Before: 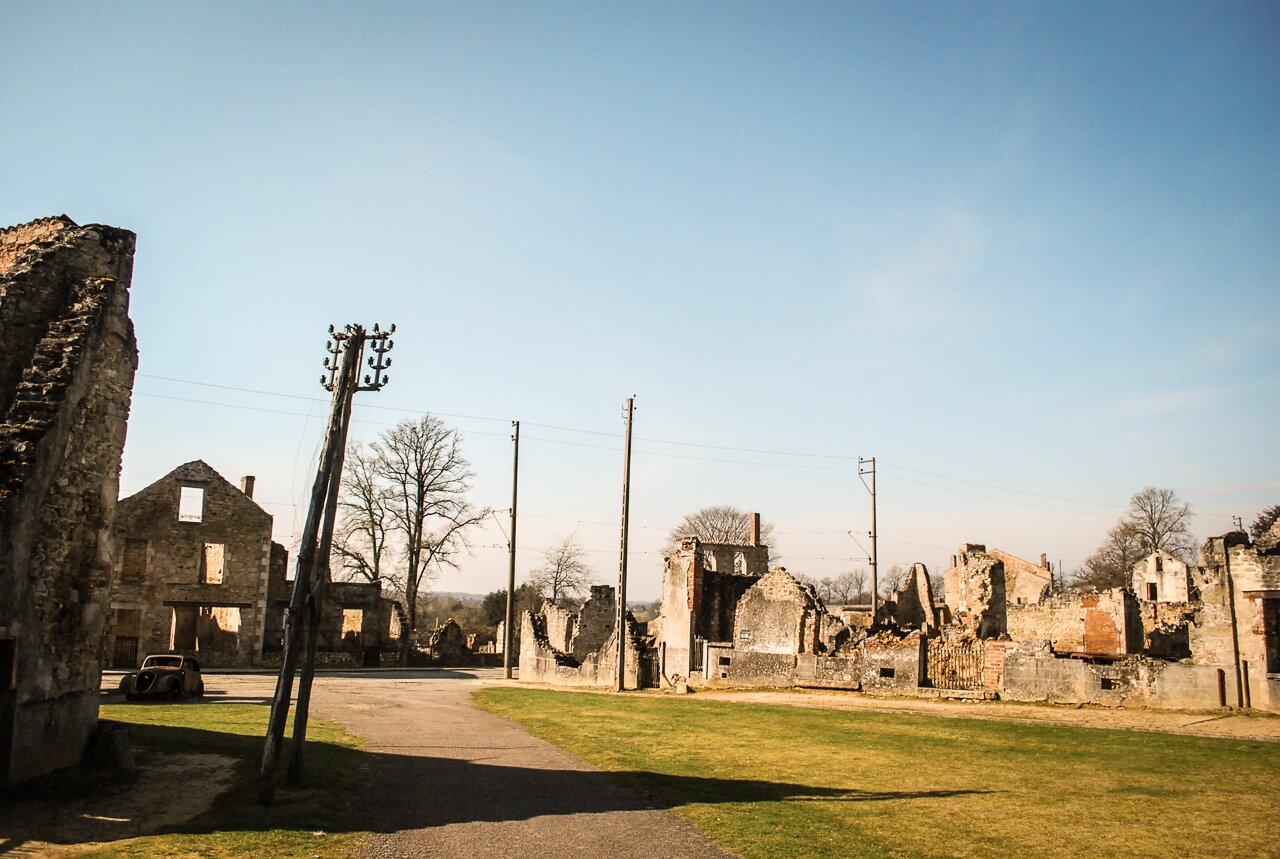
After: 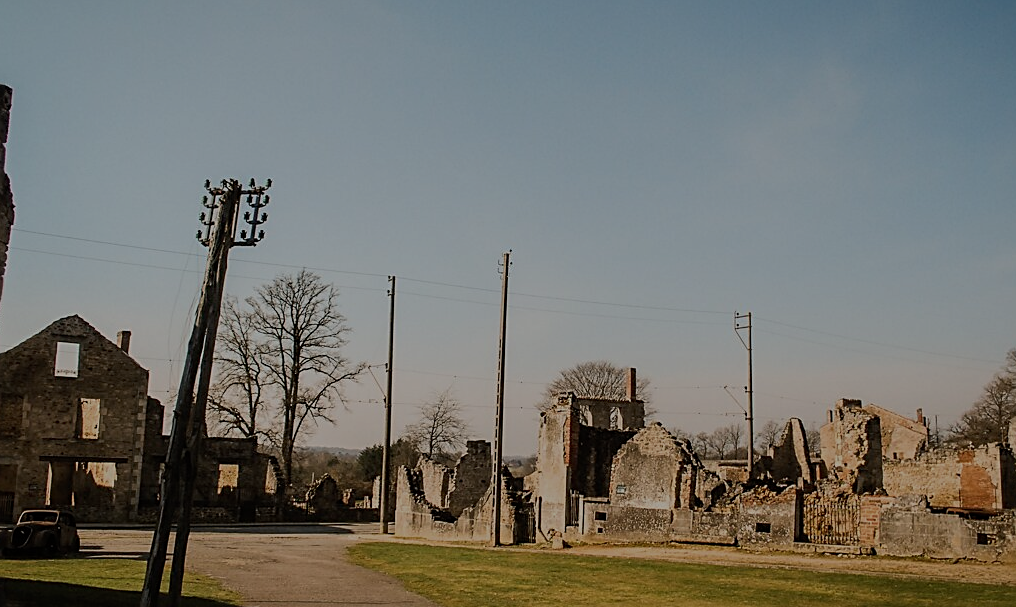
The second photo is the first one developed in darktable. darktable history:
sharpen: on, module defaults
crop: left 9.712%, top 16.928%, right 10.845%, bottom 12.332%
exposure: exposure -1.468 EV, compensate highlight preservation false
